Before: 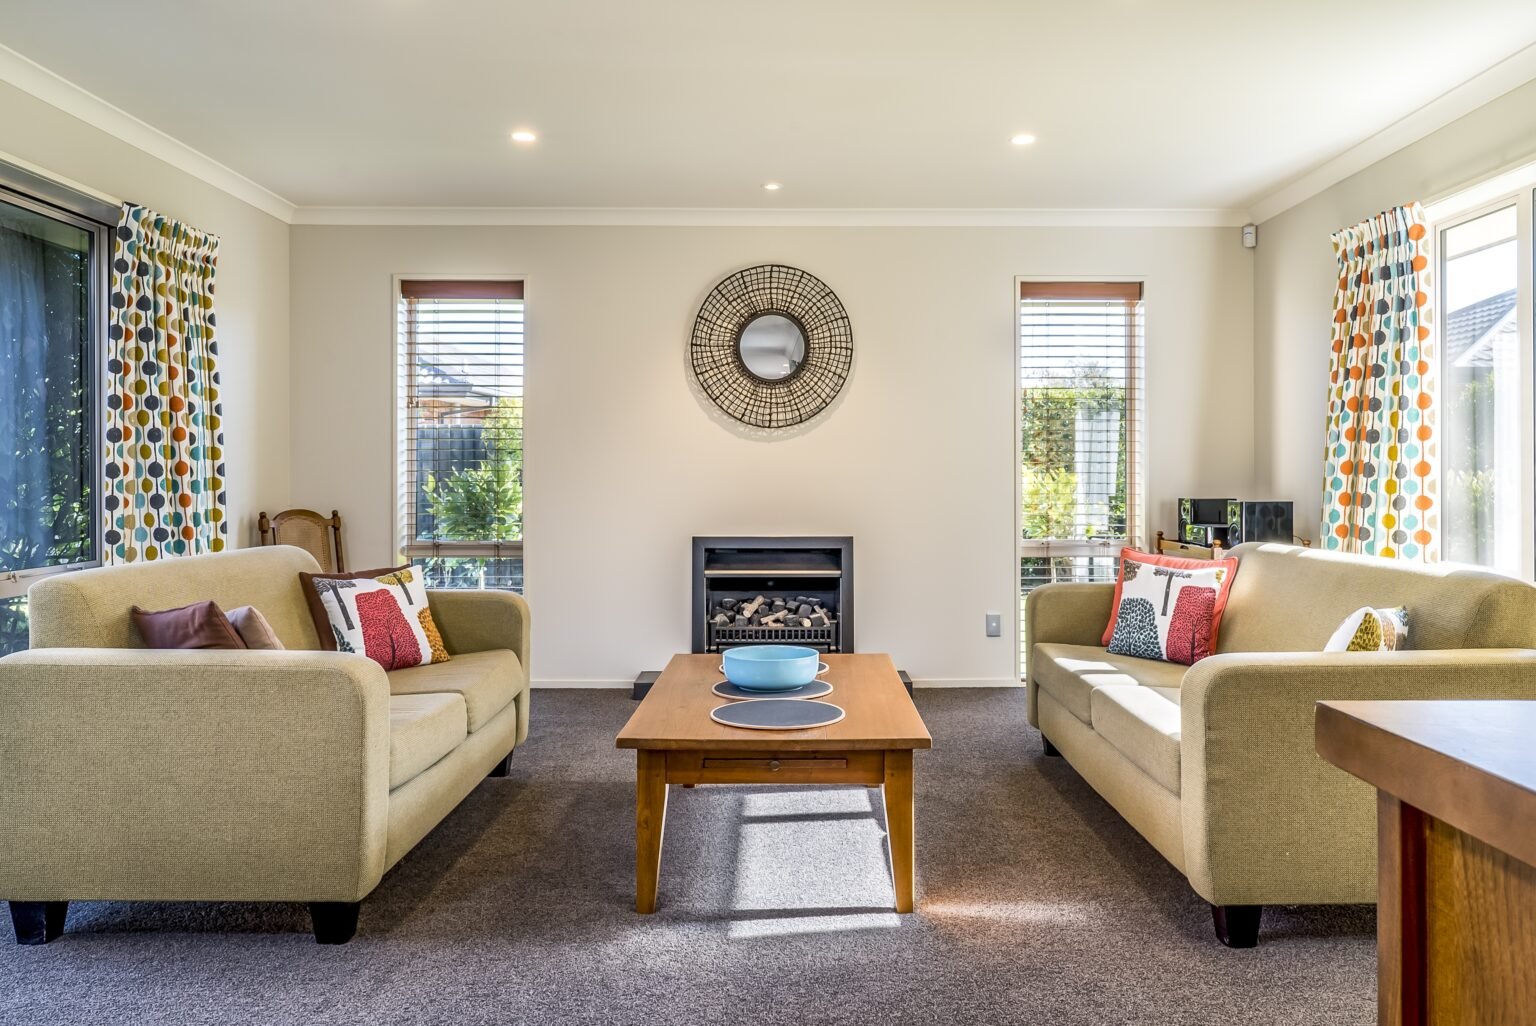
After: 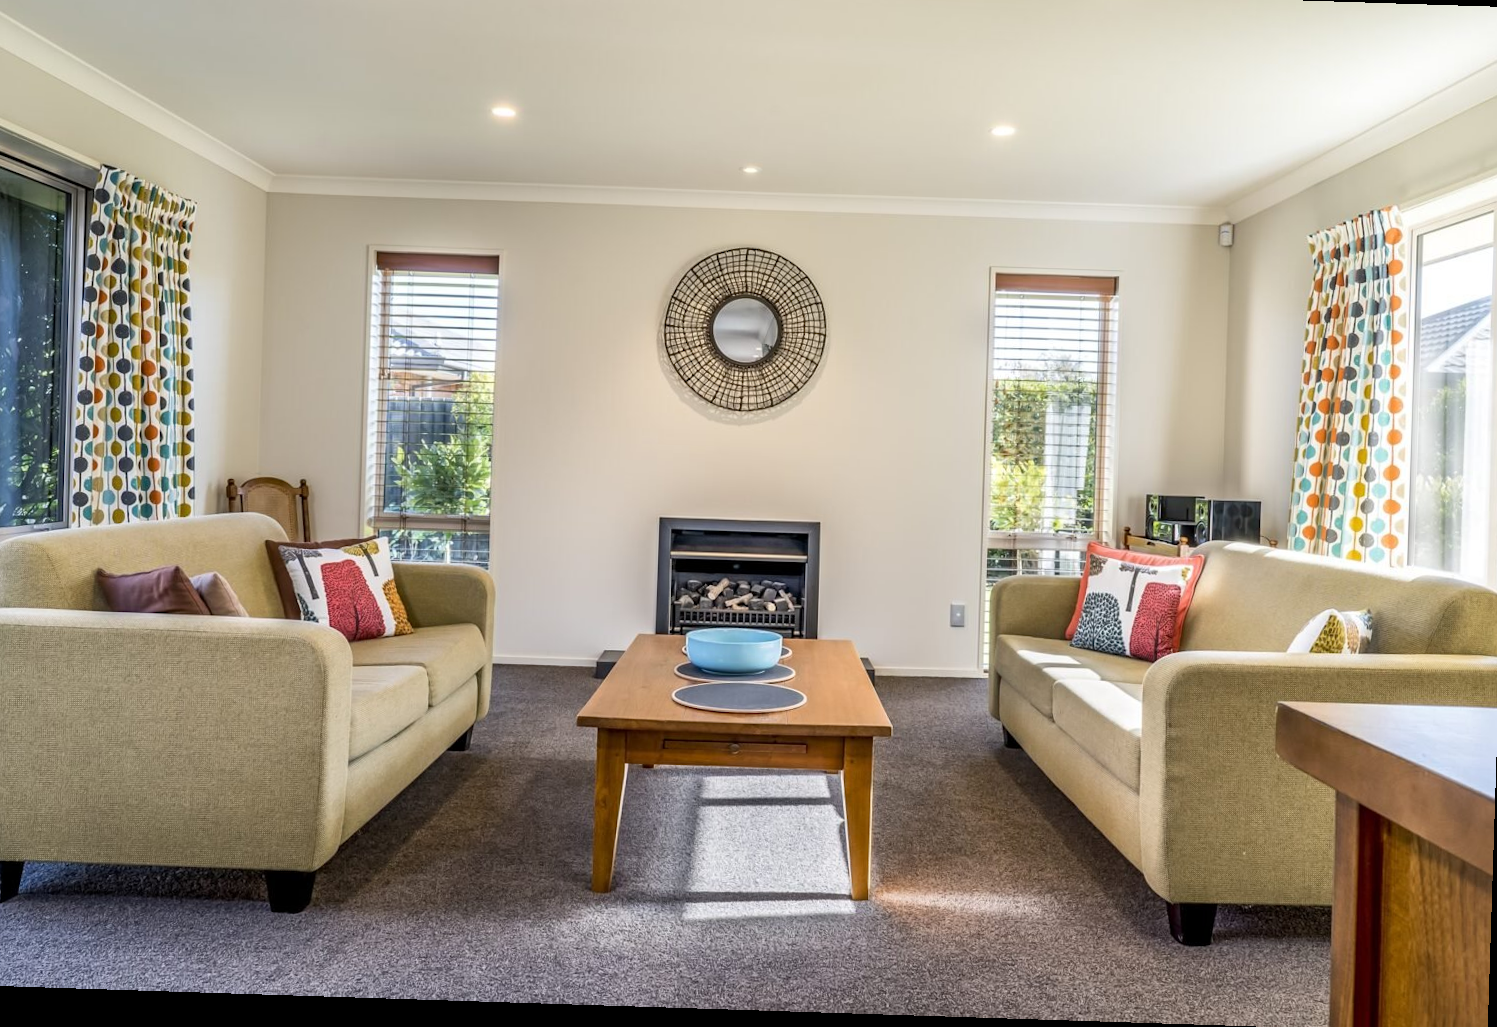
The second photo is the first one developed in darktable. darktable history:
crop and rotate: angle -1.84°, left 3.129%, top 3.912%, right 1.38%, bottom 0.507%
